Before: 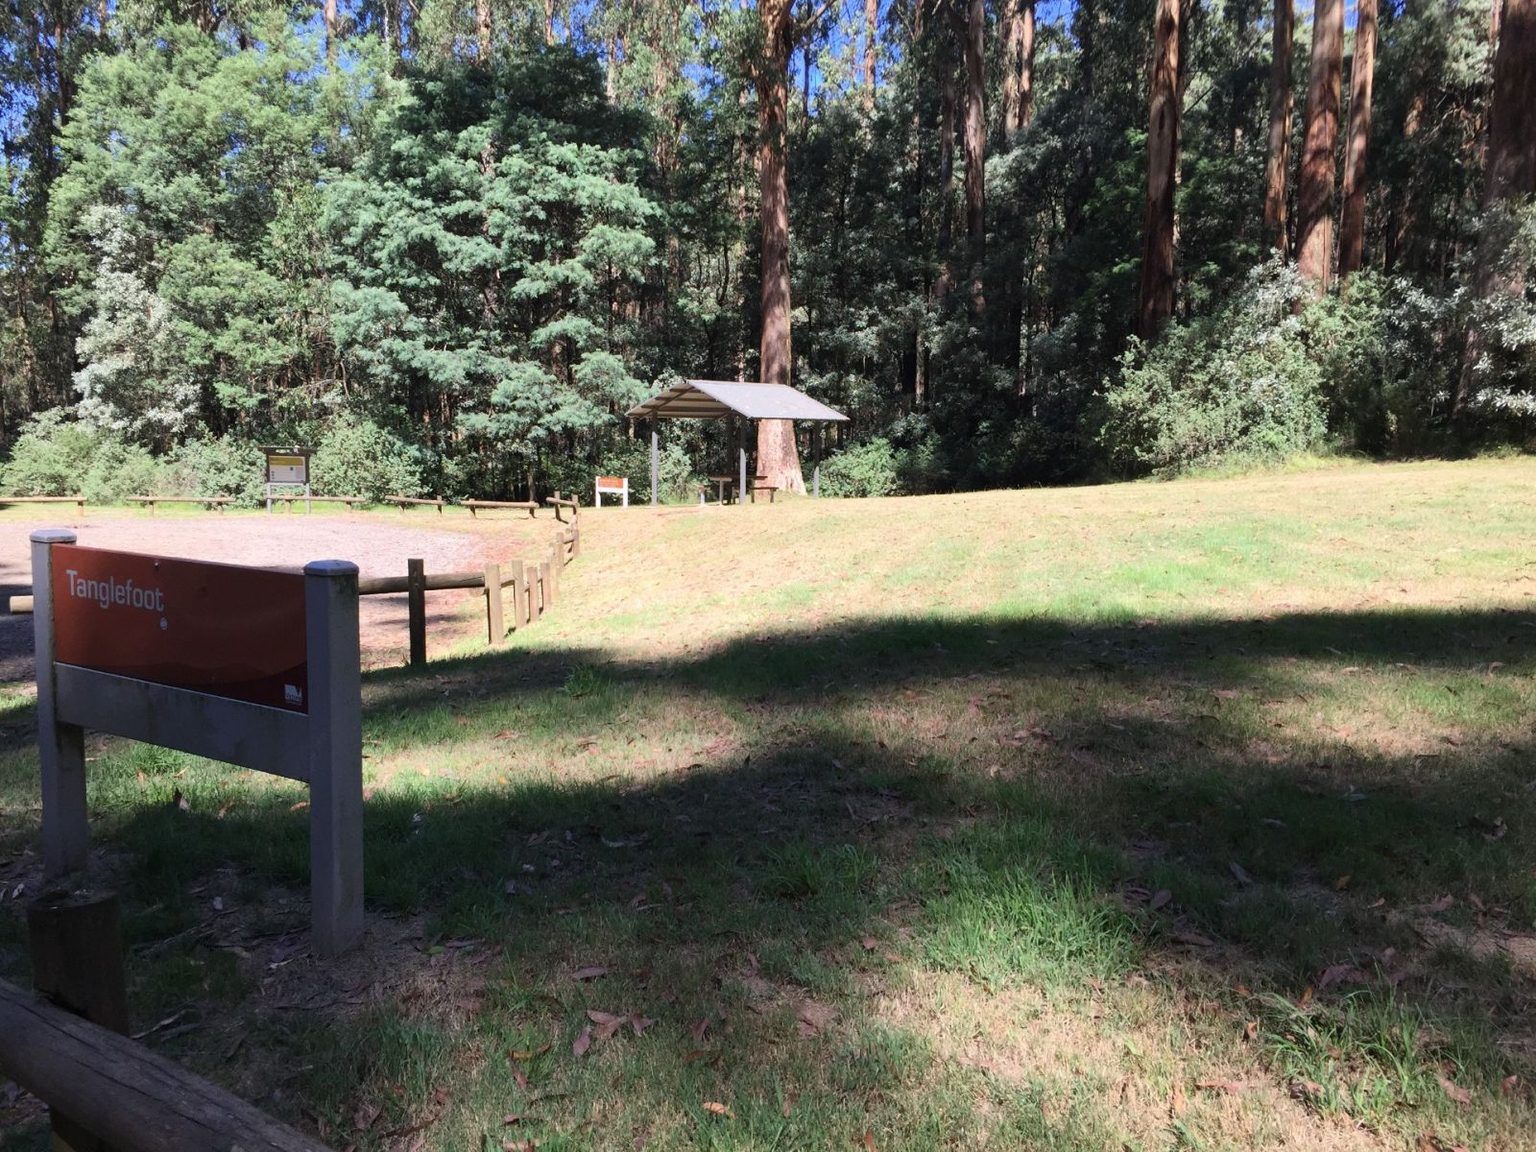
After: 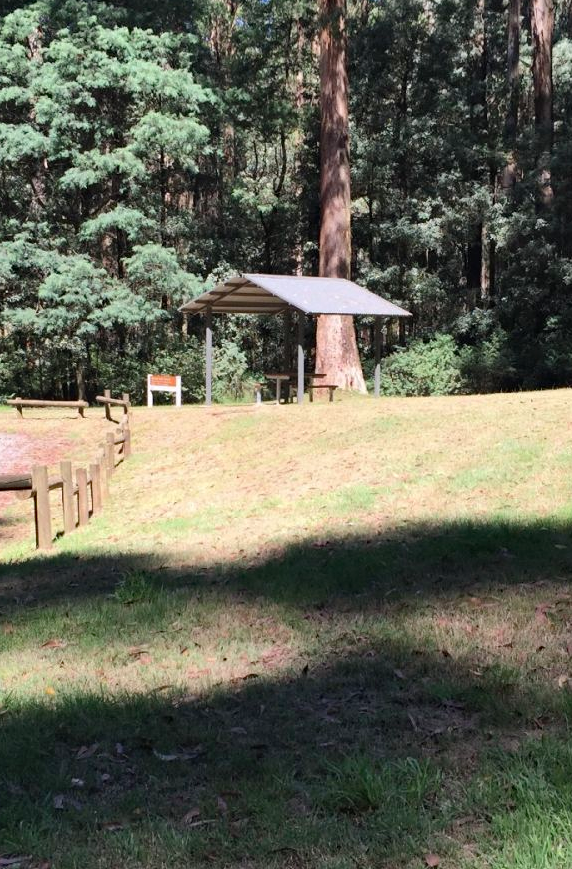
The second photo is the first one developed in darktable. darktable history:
shadows and highlights: low approximation 0.01, soften with gaussian
haze removal: compatibility mode true, adaptive false
crop and rotate: left 29.569%, top 10.175%, right 34.624%, bottom 17.362%
